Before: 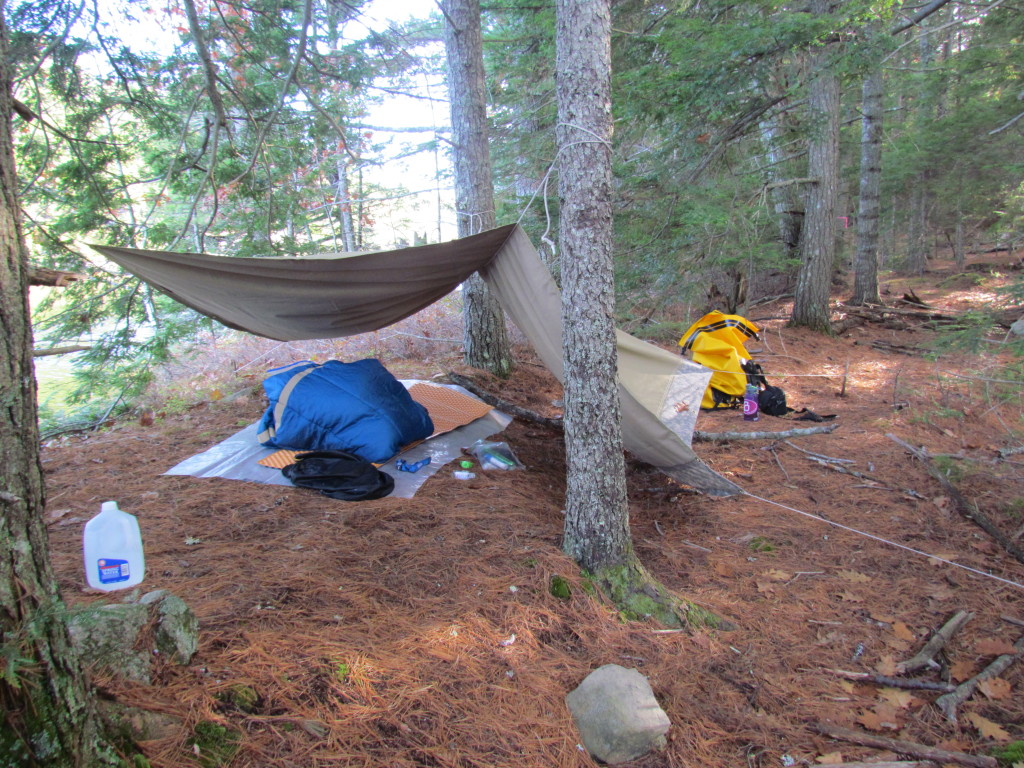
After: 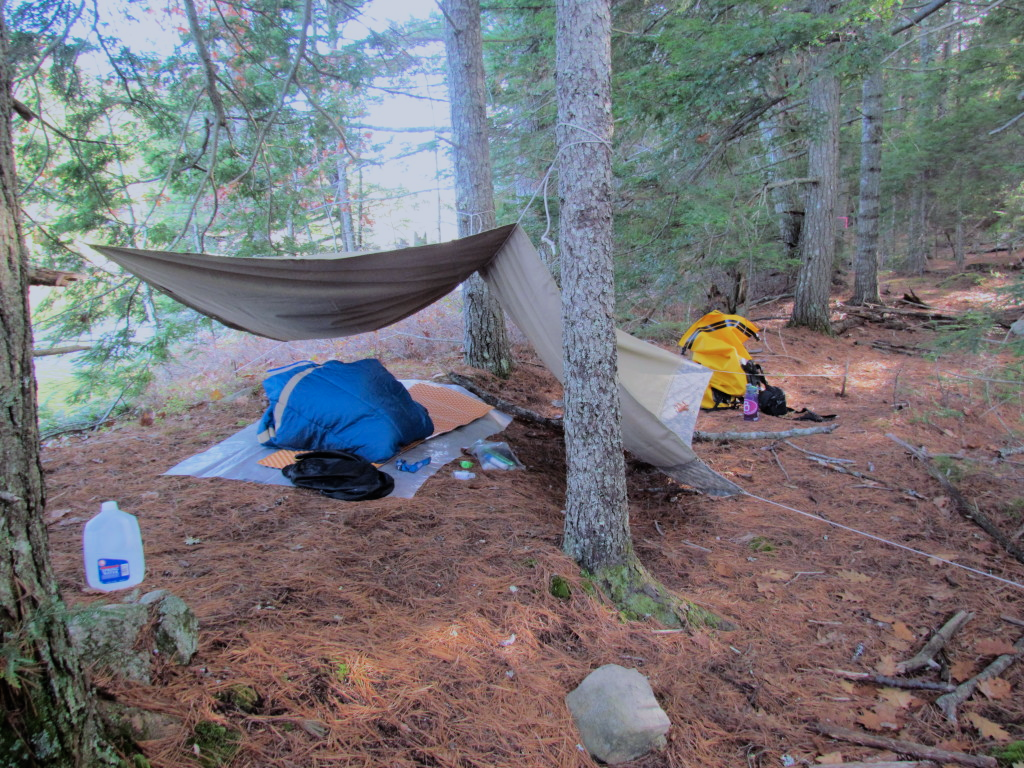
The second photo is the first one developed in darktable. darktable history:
exposure: compensate exposure bias true, compensate highlight preservation false
filmic rgb: black relative exposure -7.35 EV, white relative exposure 5.09 EV, hardness 3.2, color science v6 (2022)
color correction: highlights a* -0.645, highlights b* -9.6
